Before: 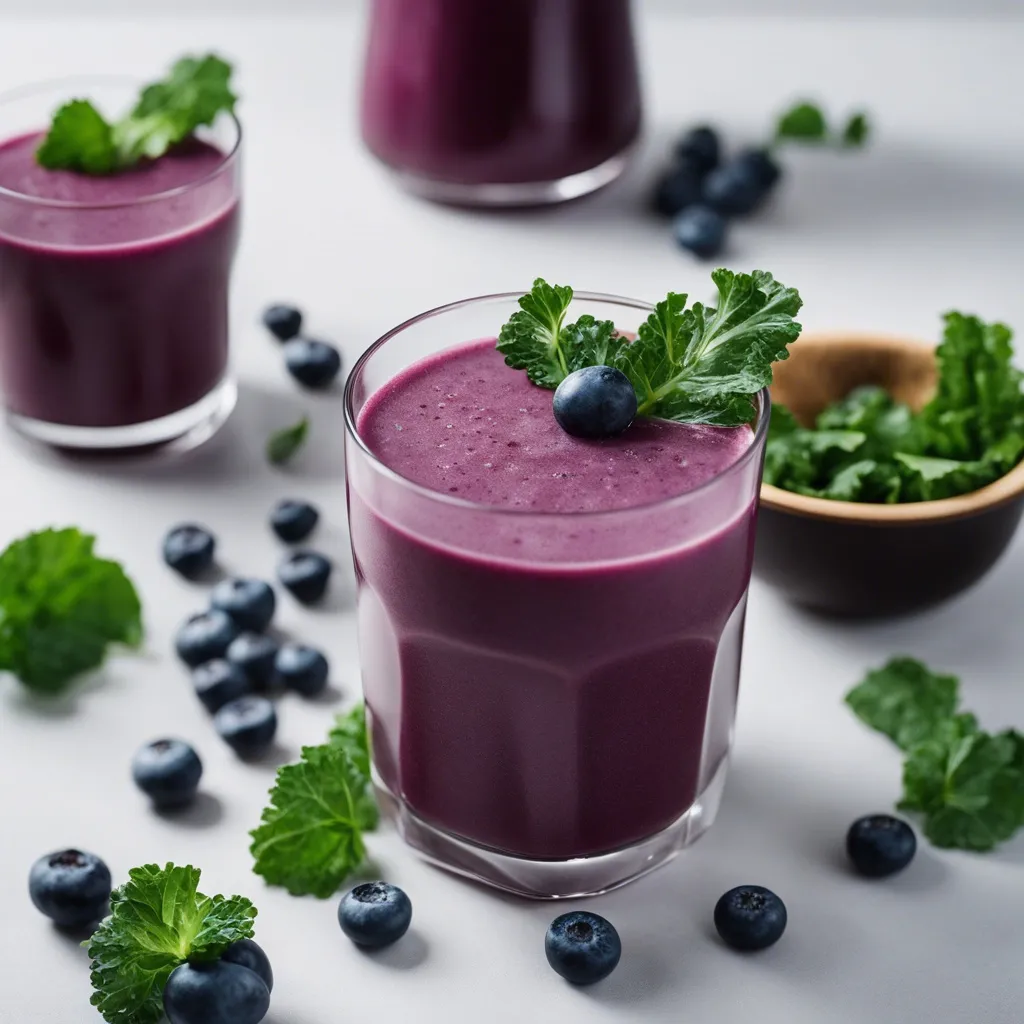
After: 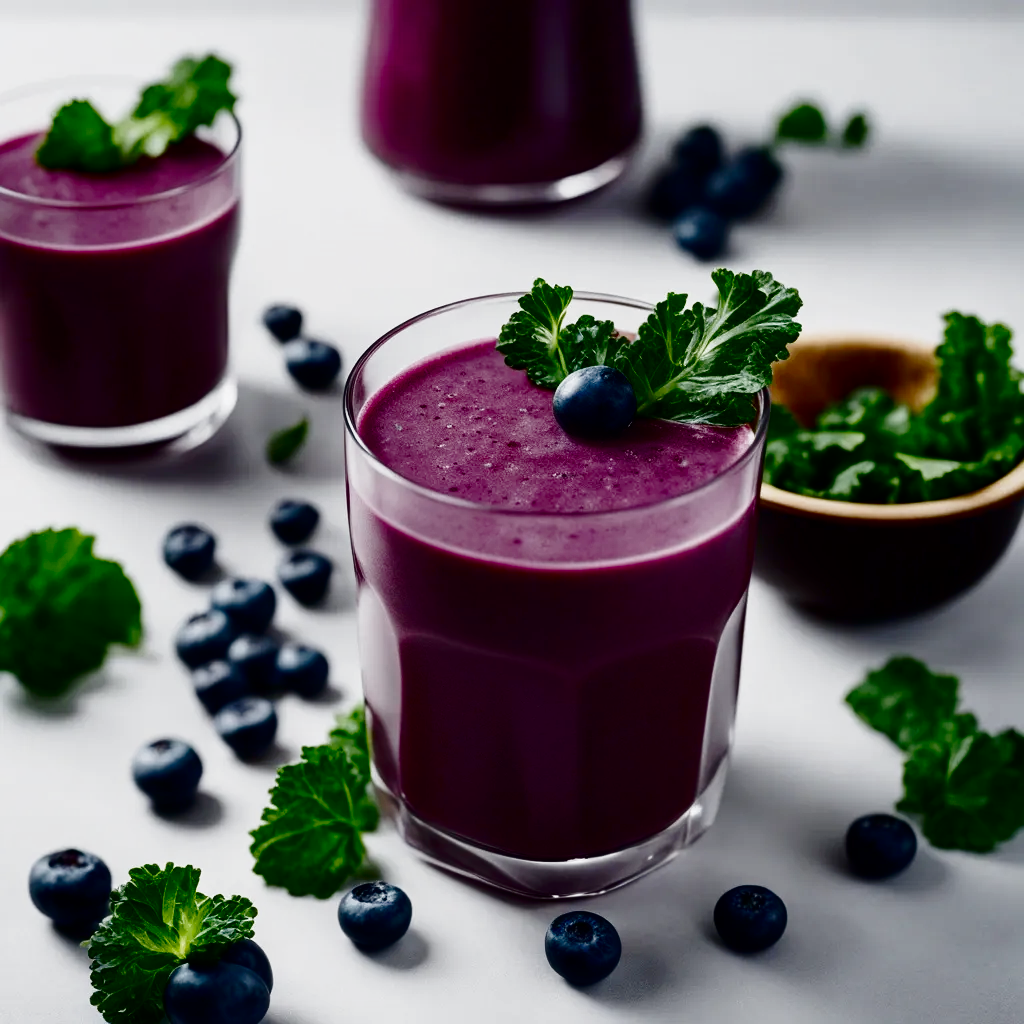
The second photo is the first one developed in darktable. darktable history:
base curve: curves: ch0 [(0, 0) (0.032, 0.025) (0.121, 0.166) (0.206, 0.329) (0.605, 0.79) (1, 1)], preserve colors none
contrast brightness saturation: brightness -0.534
